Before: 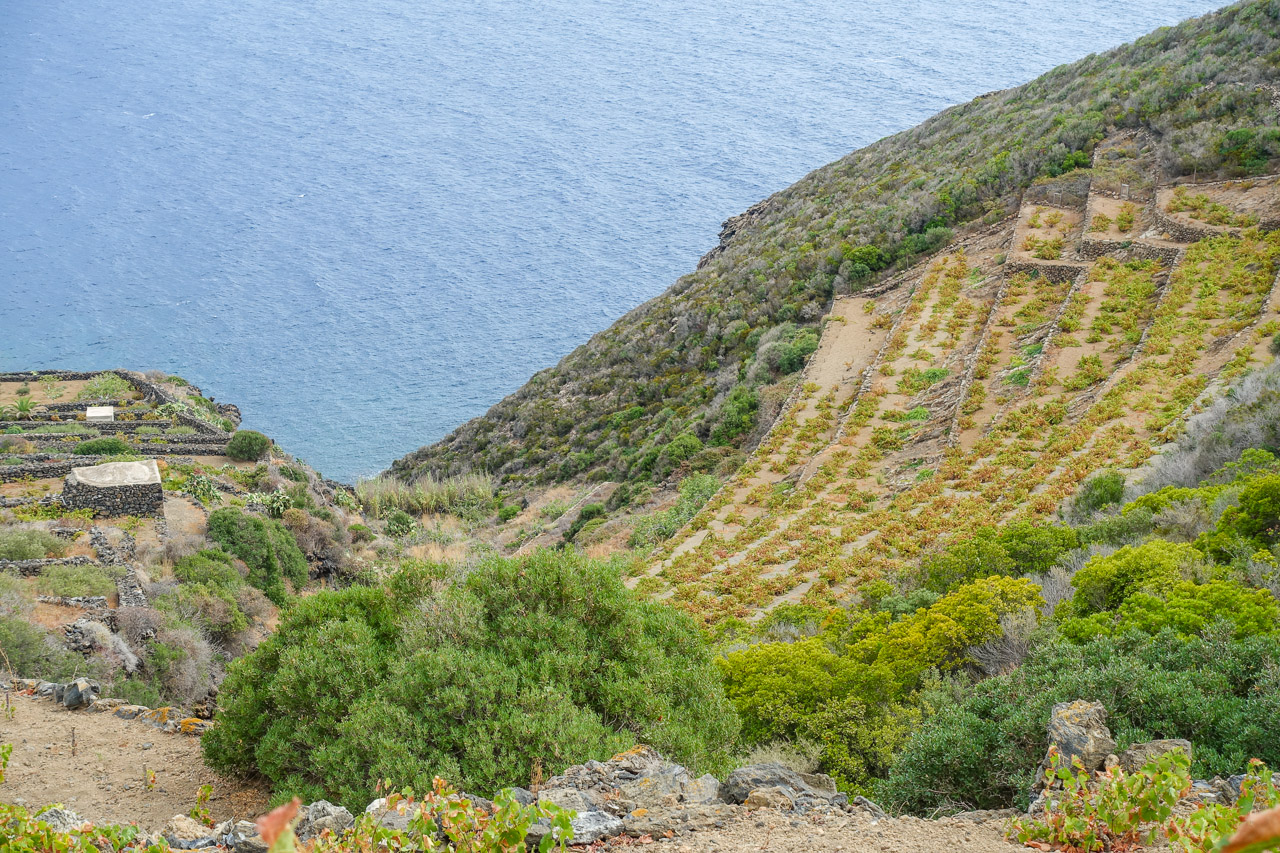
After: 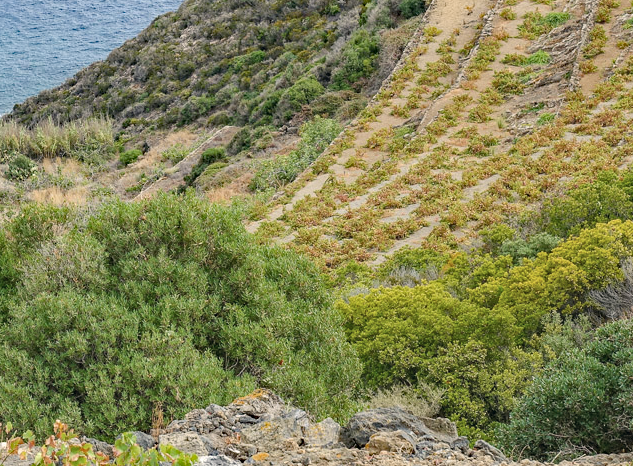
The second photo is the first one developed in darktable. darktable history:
color correction: highlights a* 2.75, highlights b* 5, shadows a* -2.04, shadows b* -4.84, saturation 0.8
shadows and highlights: white point adjustment 1, soften with gaussian
crop: left 29.672%, top 41.786%, right 20.851%, bottom 3.487%
haze removal: strength 0.53, distance 0.925, compatibility mode true, adaptive false
